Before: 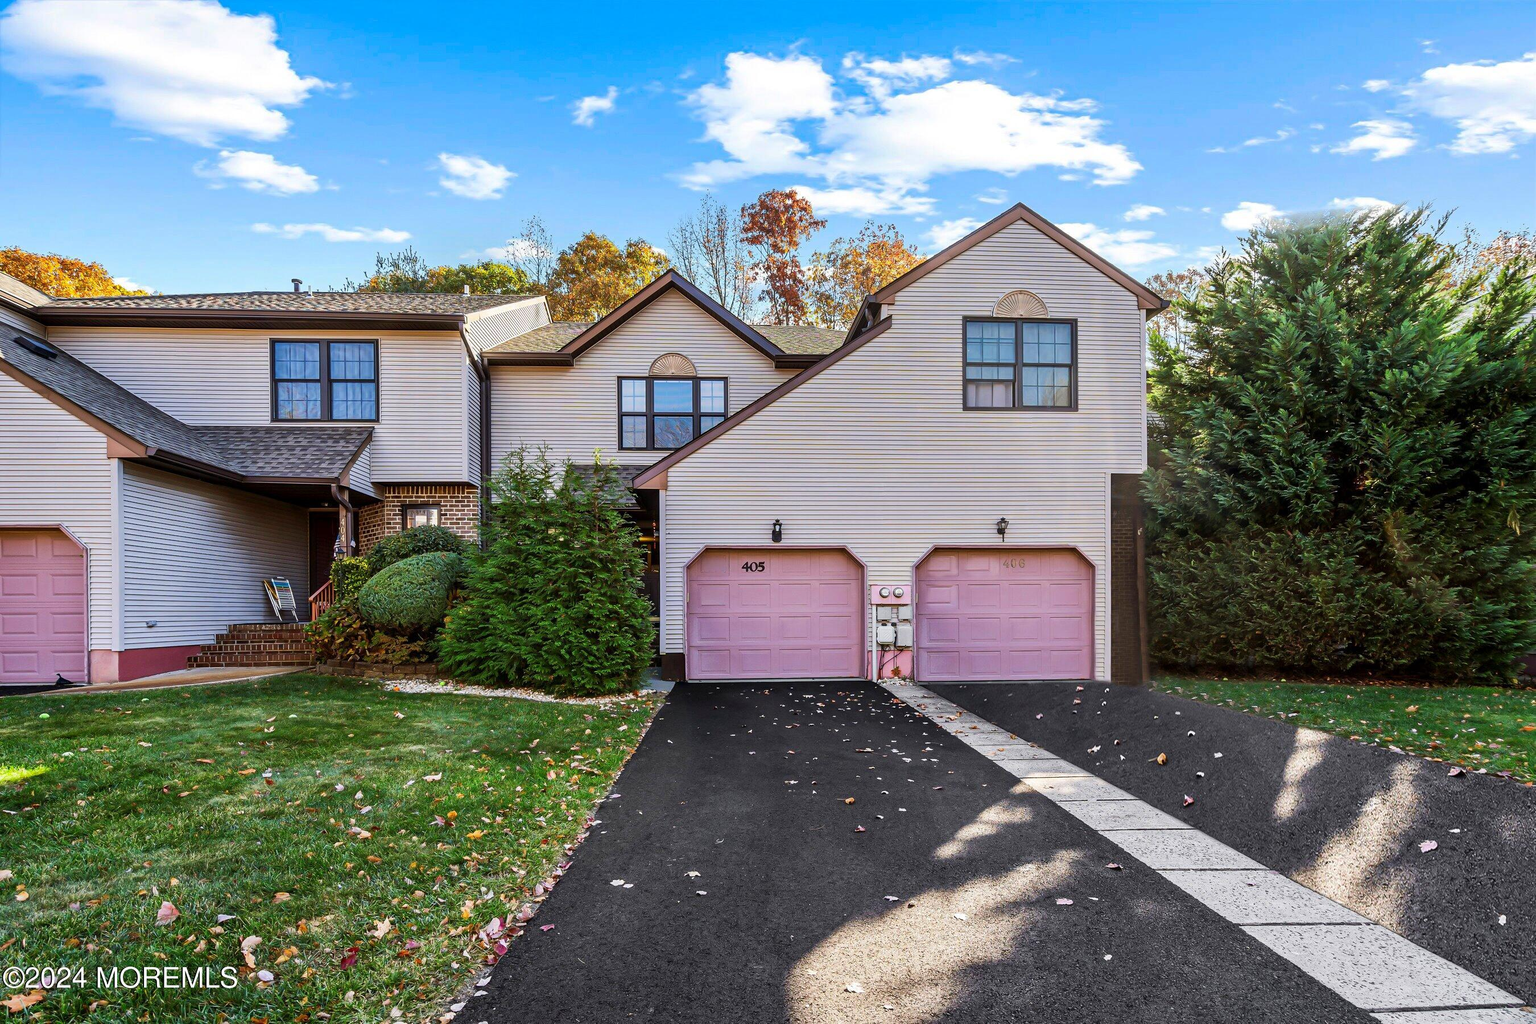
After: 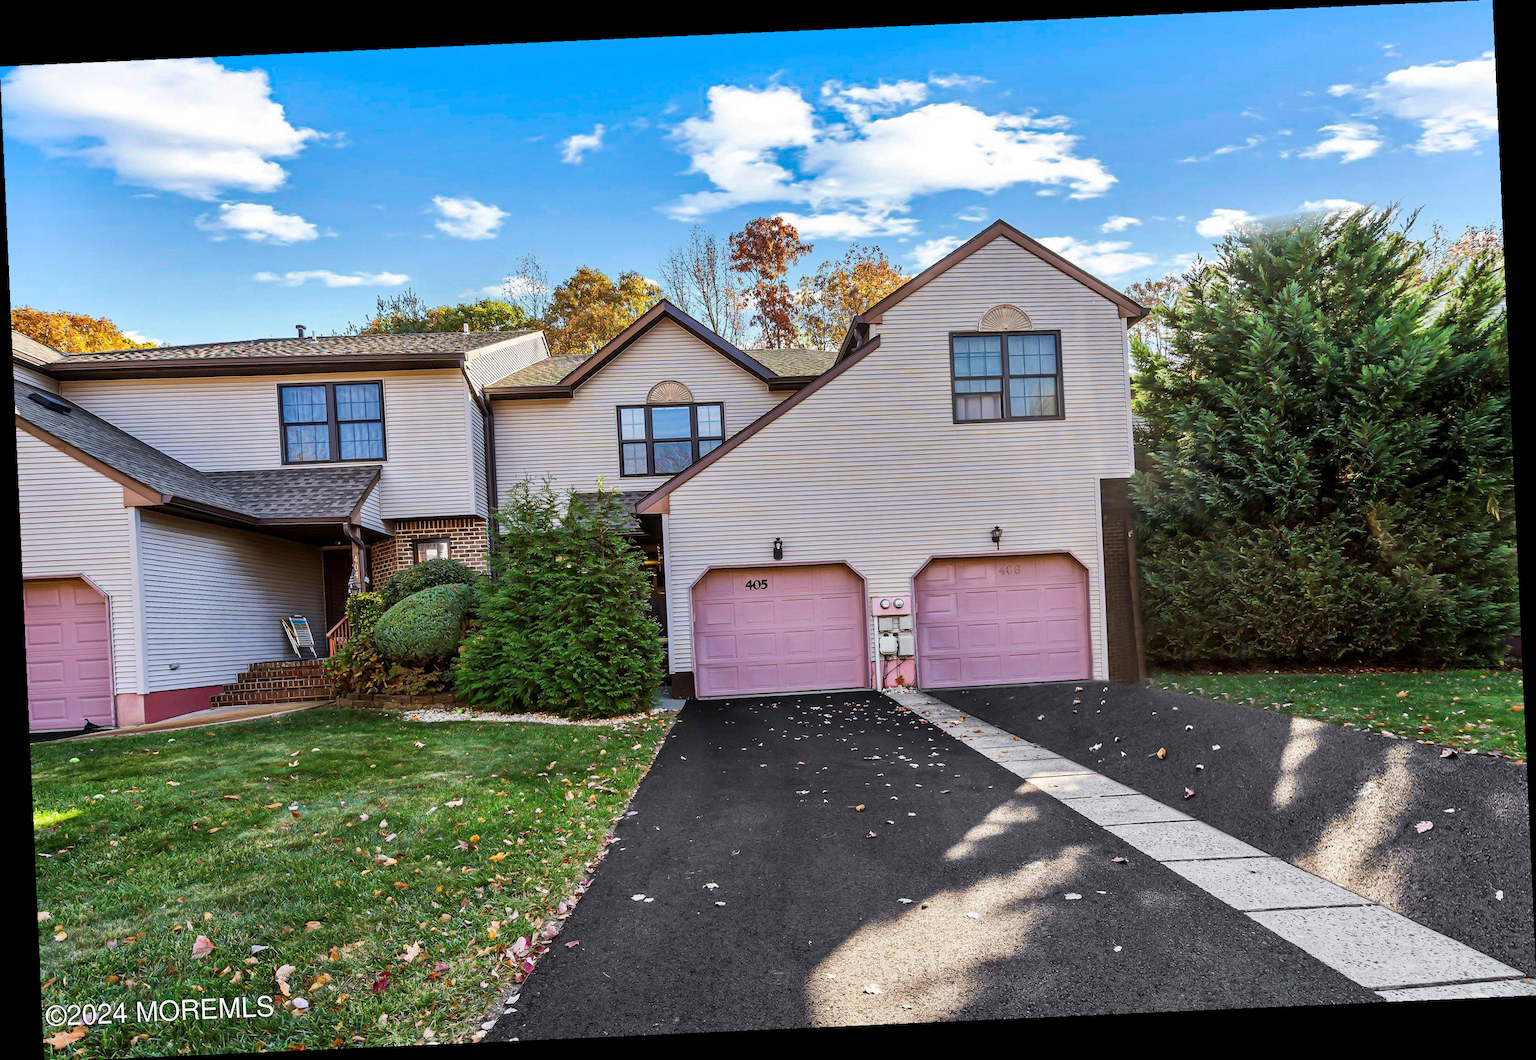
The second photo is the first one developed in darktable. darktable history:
rotate and perspective: rotation -2.56°, automatic cropping off
shadows and highlights: shadows 22.7, highlights -48.71, soften with gaussian
